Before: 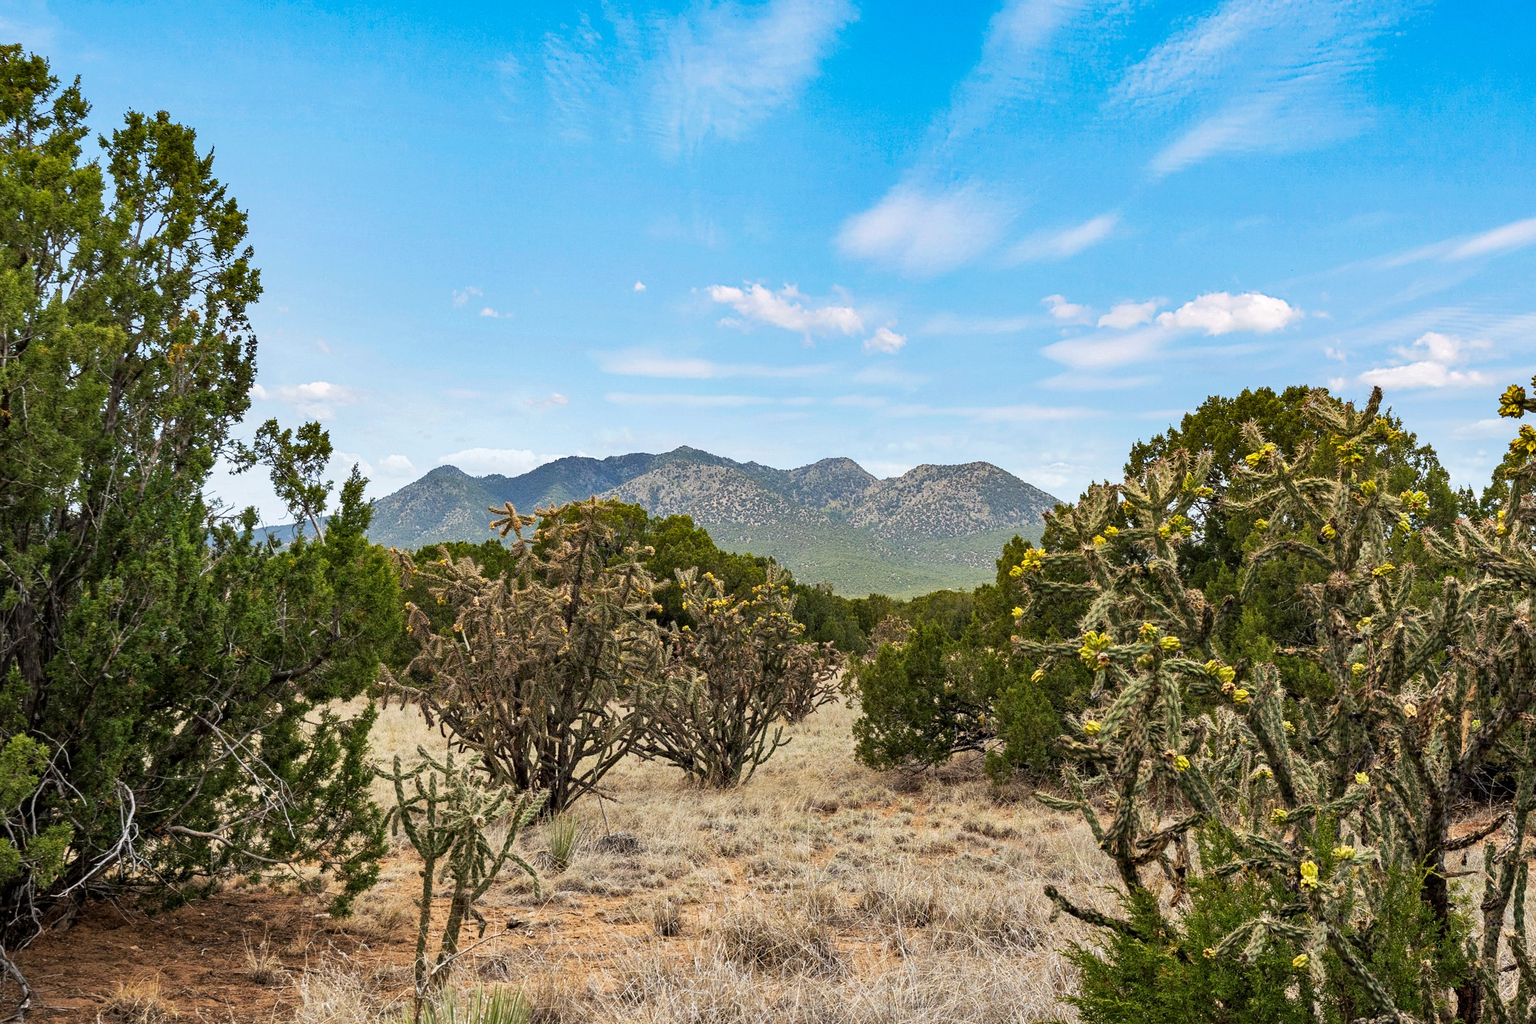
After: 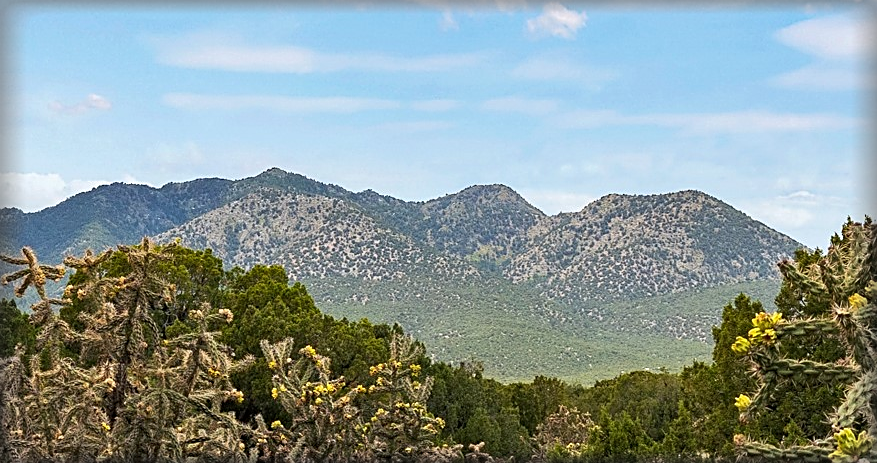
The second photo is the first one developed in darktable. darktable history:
sharpen: on, module defaults
crop: left 31.888%, top 31.921%, right 27.481%, bottom 35.872%
vignetting: fall-off start 93.97%, fall-off radius 5.87%, automatic ratio true, width/height ratio 1.332, shape 0.048
